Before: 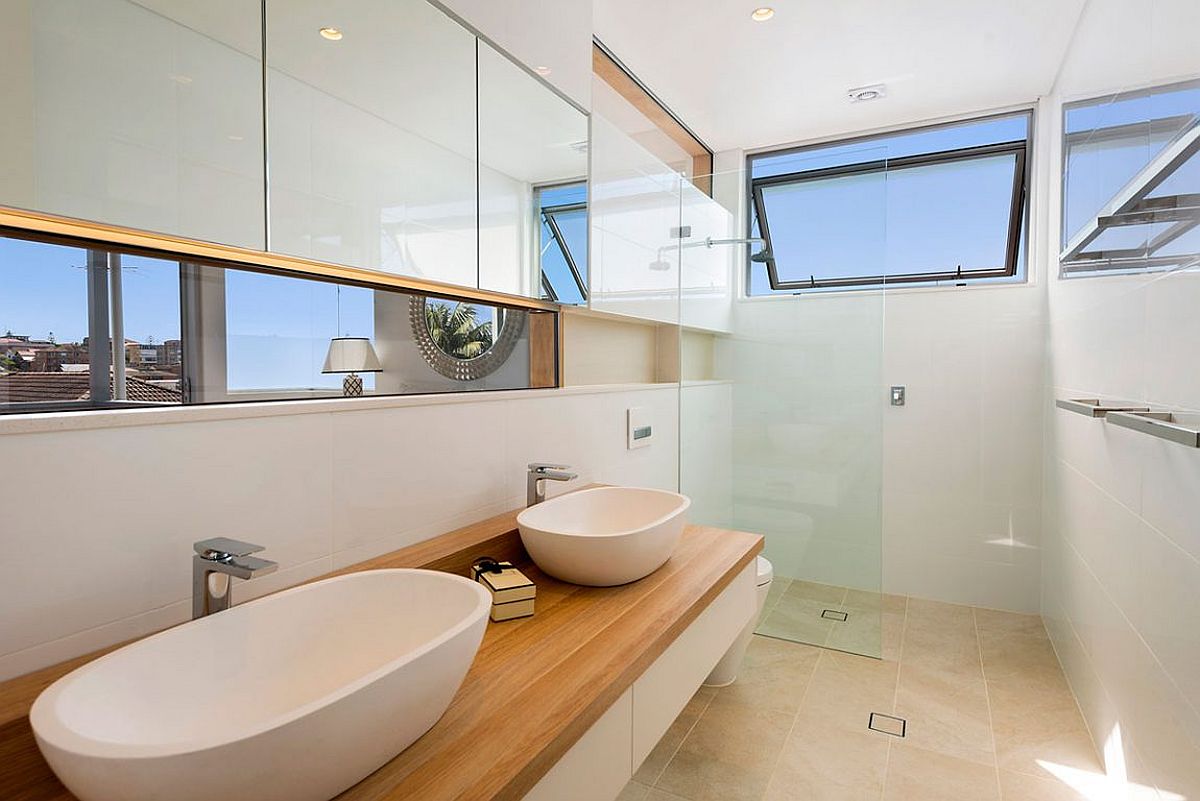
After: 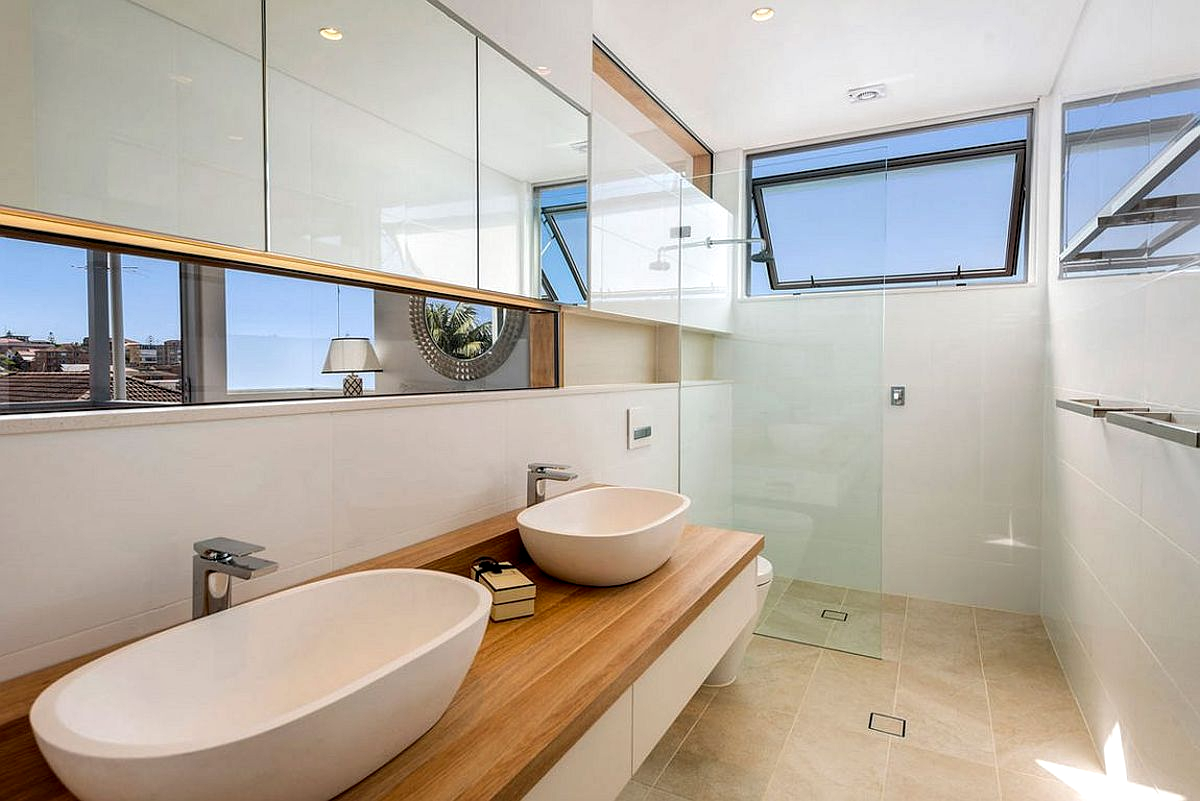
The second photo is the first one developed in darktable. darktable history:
local contrast: highlights 38%, shadows 60%, detail 136%, midtone range 0.52
